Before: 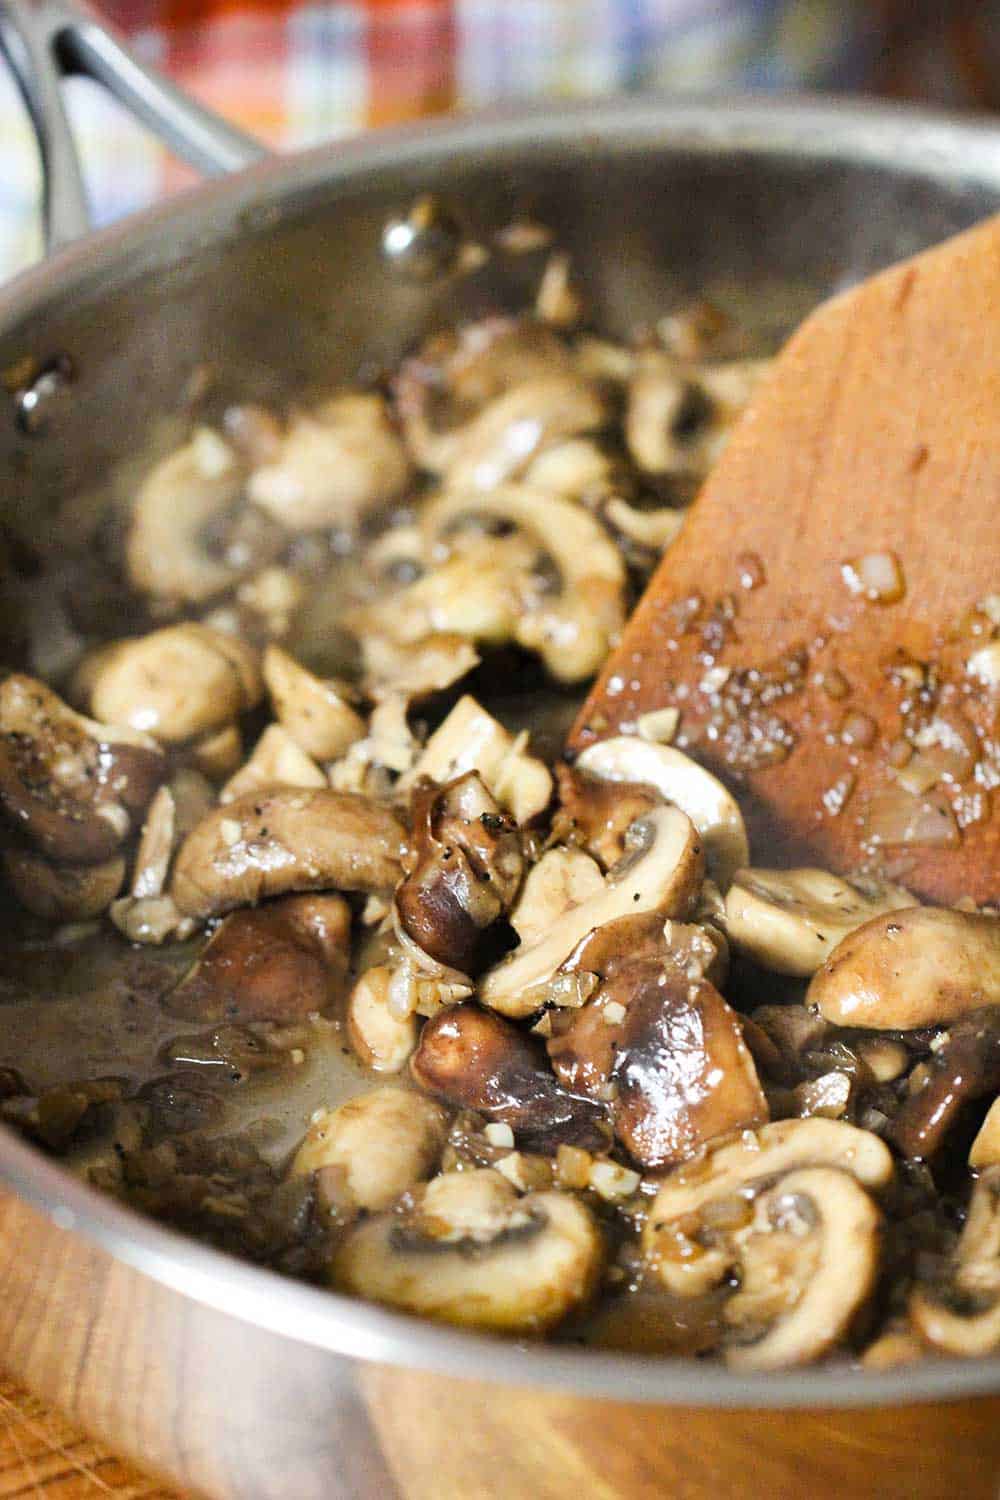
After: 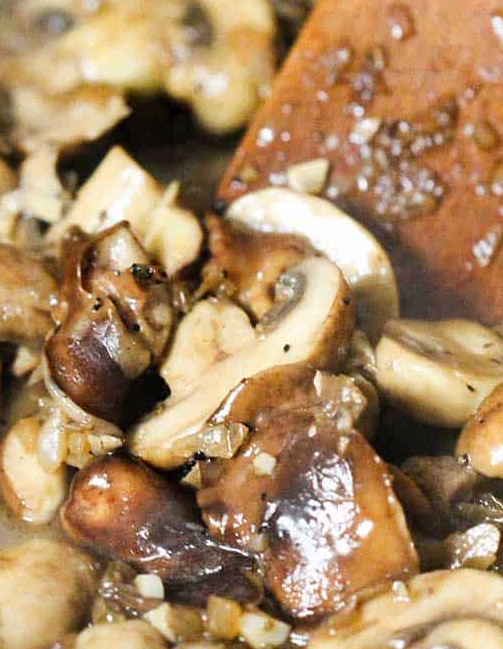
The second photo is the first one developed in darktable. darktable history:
grain: coarseness 0.09 ISO, strength 10%
crop: left 35.03%, top 36.625%, right 14.663%, bottom 20.057%
